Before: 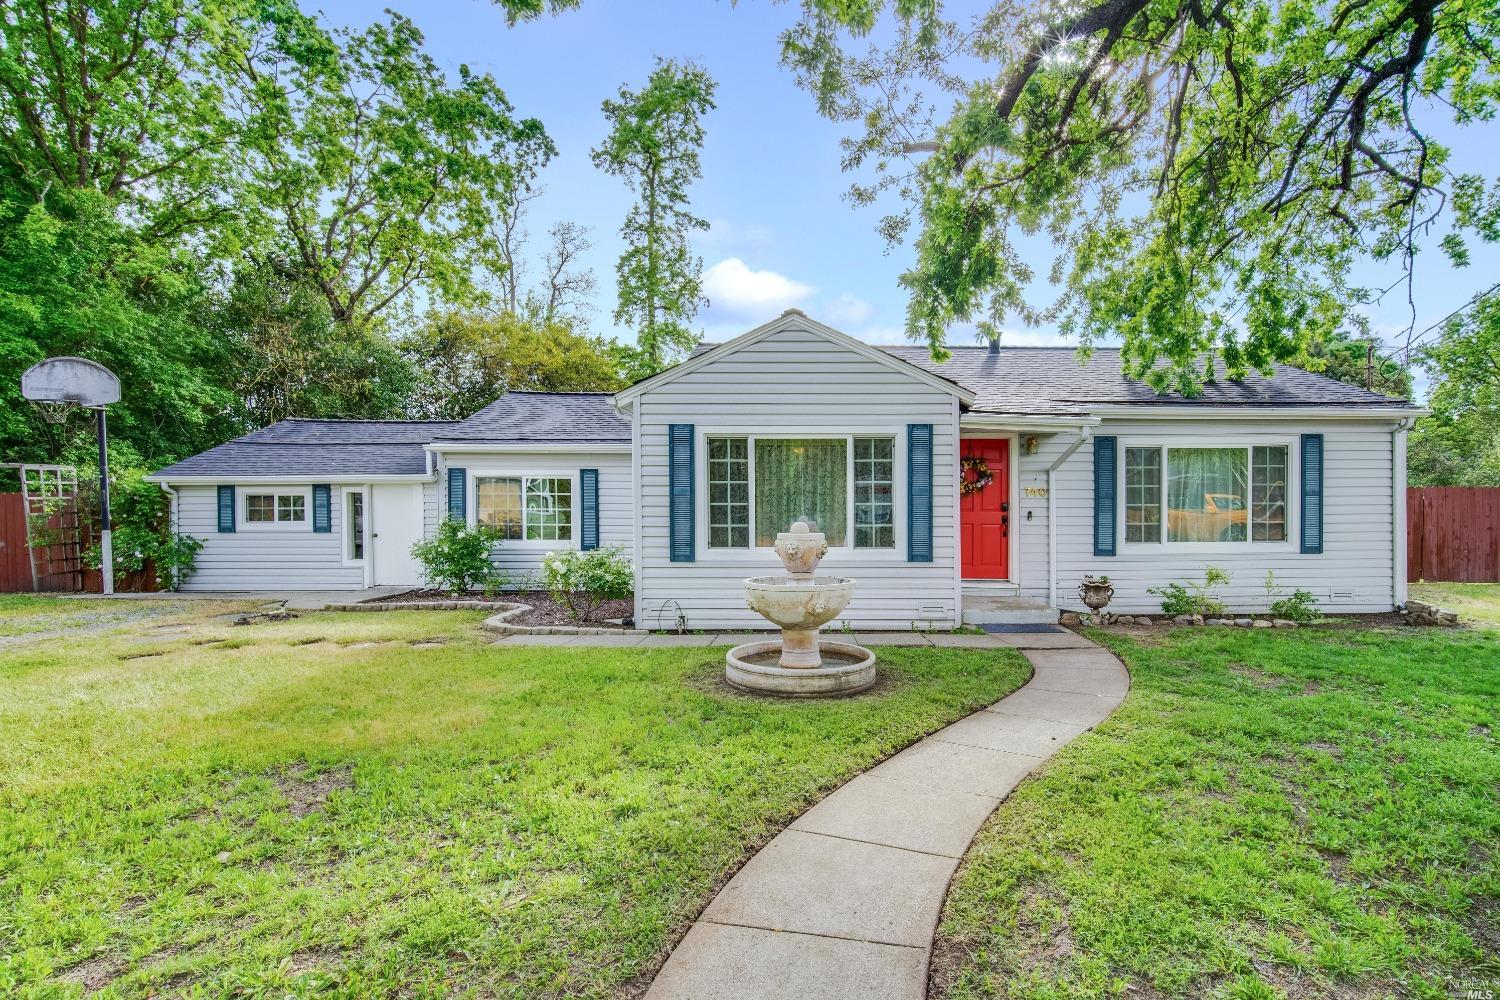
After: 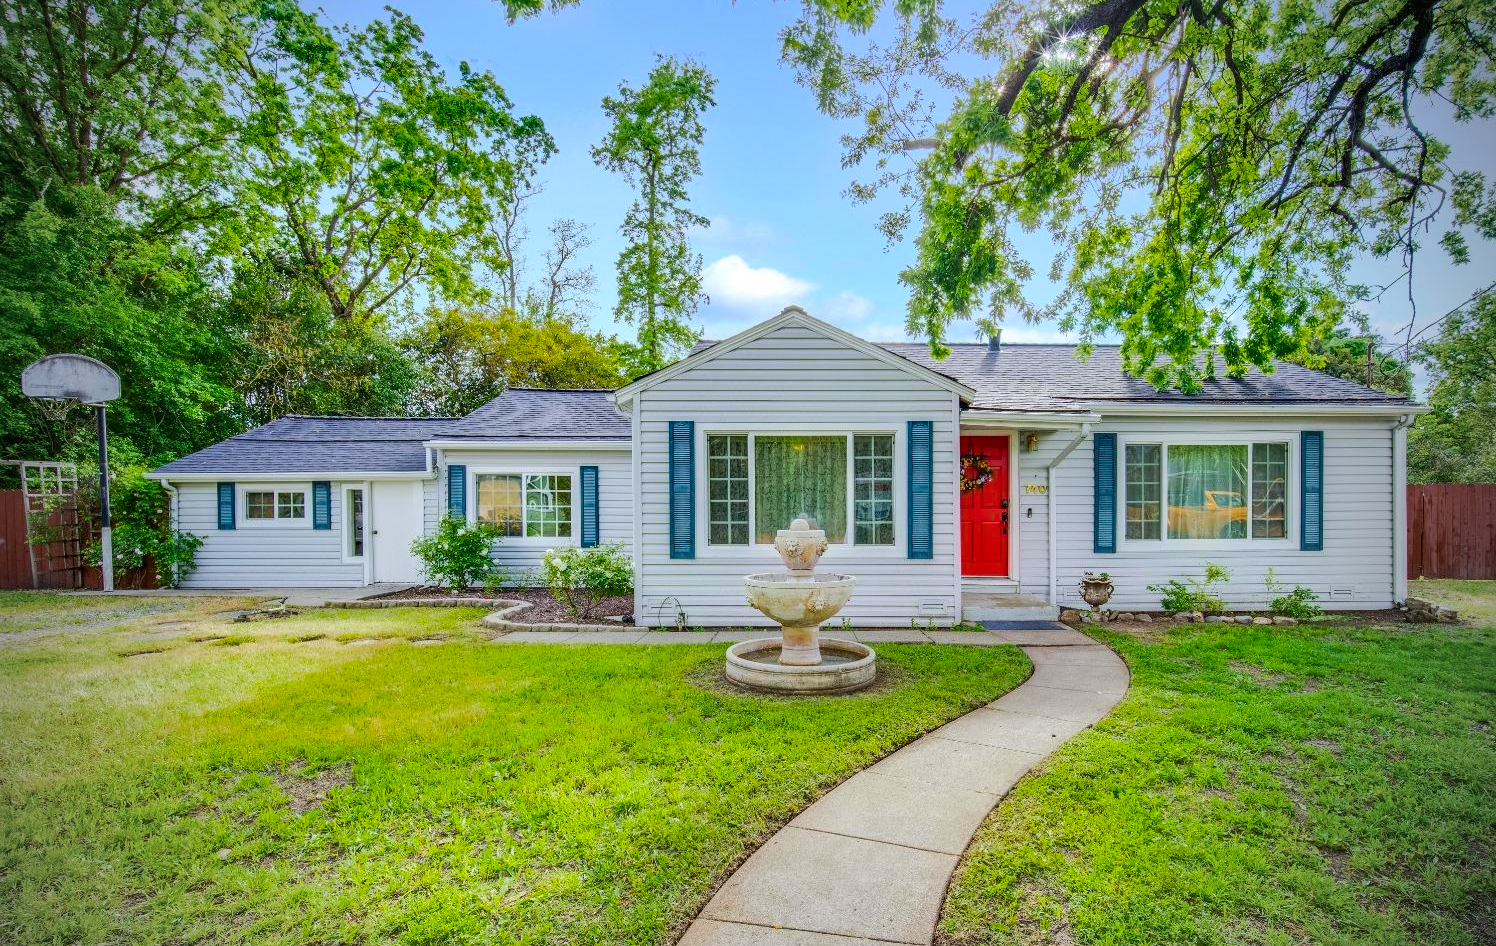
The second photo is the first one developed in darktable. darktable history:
color balance rgb: perceptual saturation grading › global saturation 25.596%, global vibrance 24.907%
crop: top 0.364%, right 0.264%, bottom 5.036%
vignetting: fall-off start 71.48%, brightness -0.679, center (-0.01, 0)
